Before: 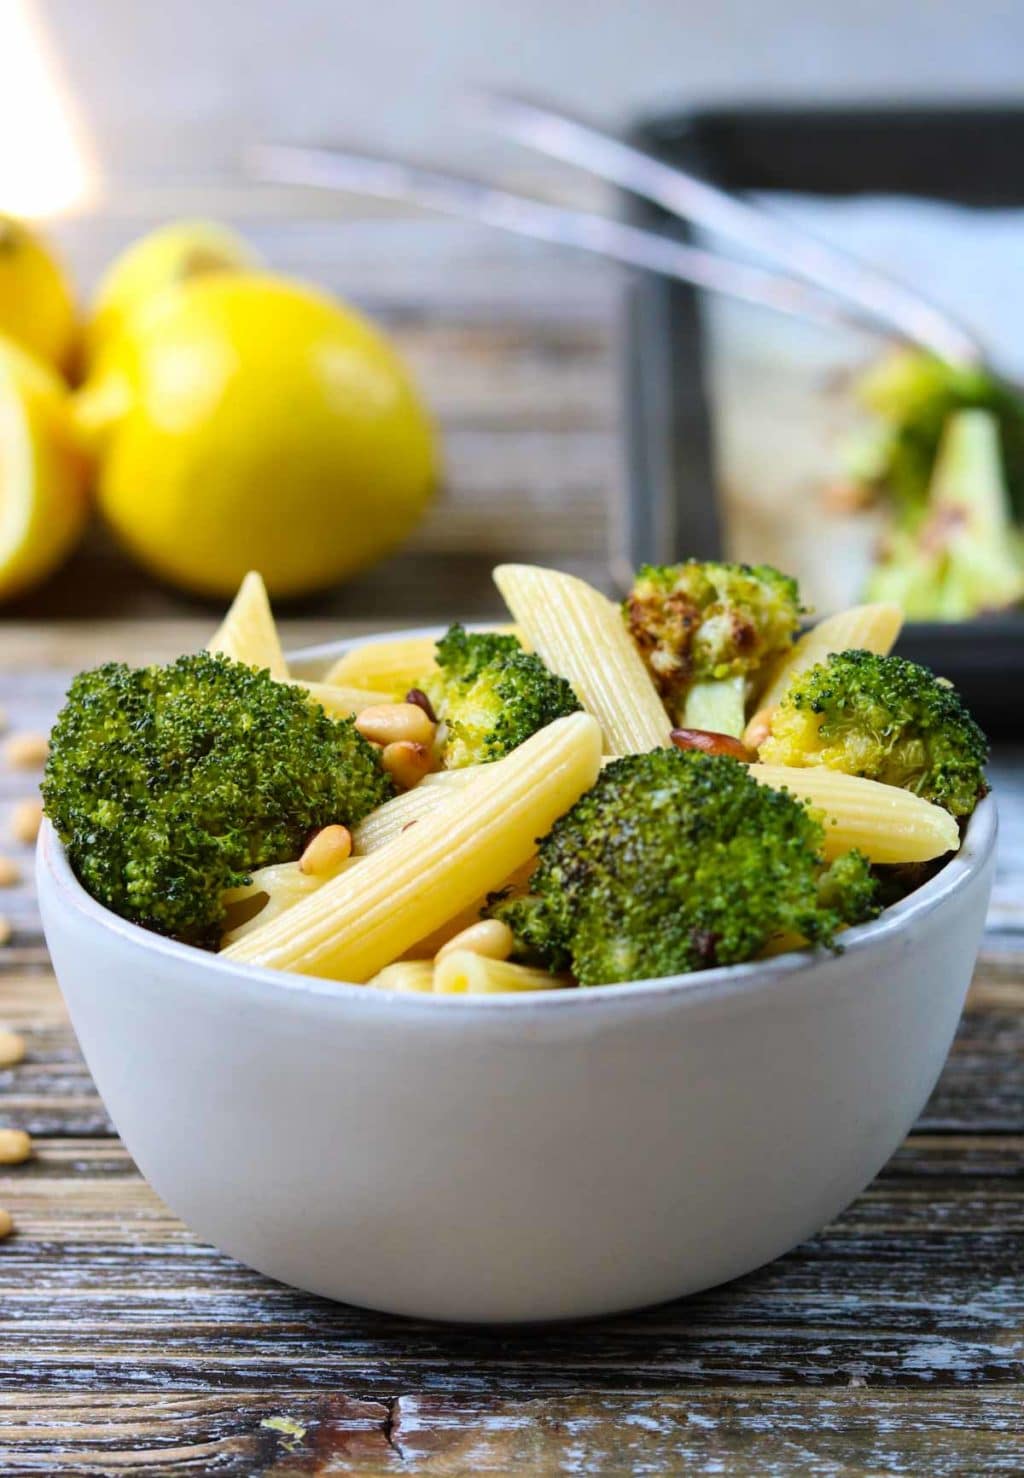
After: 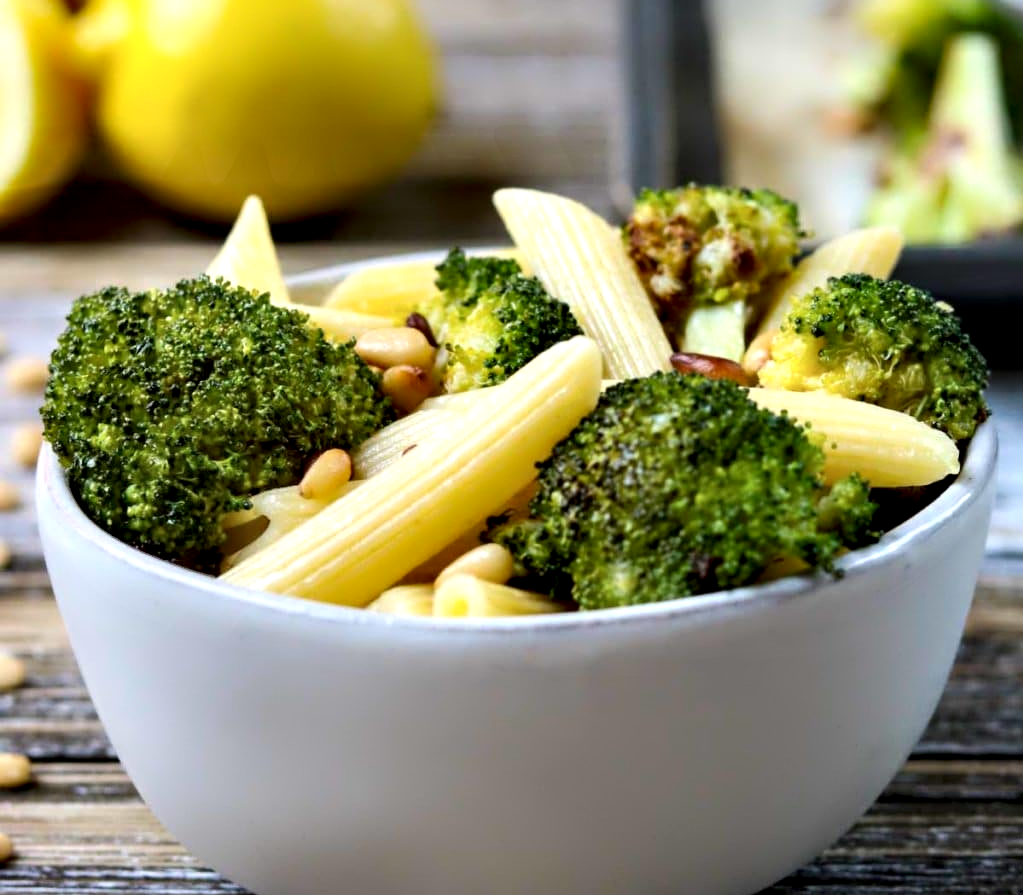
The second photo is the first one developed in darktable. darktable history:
crop and rotate: top 25.479%, bottom 13.939%
contrast equalizer: y [[0.783, 0.666, 0.575, 0.77, 0.556, 0.501], [0.5 ×6], [0.5 ×6], [0, 0.02, 0.272, 0.399, 0.062, 0], [0 ×6]], mix 0.571
